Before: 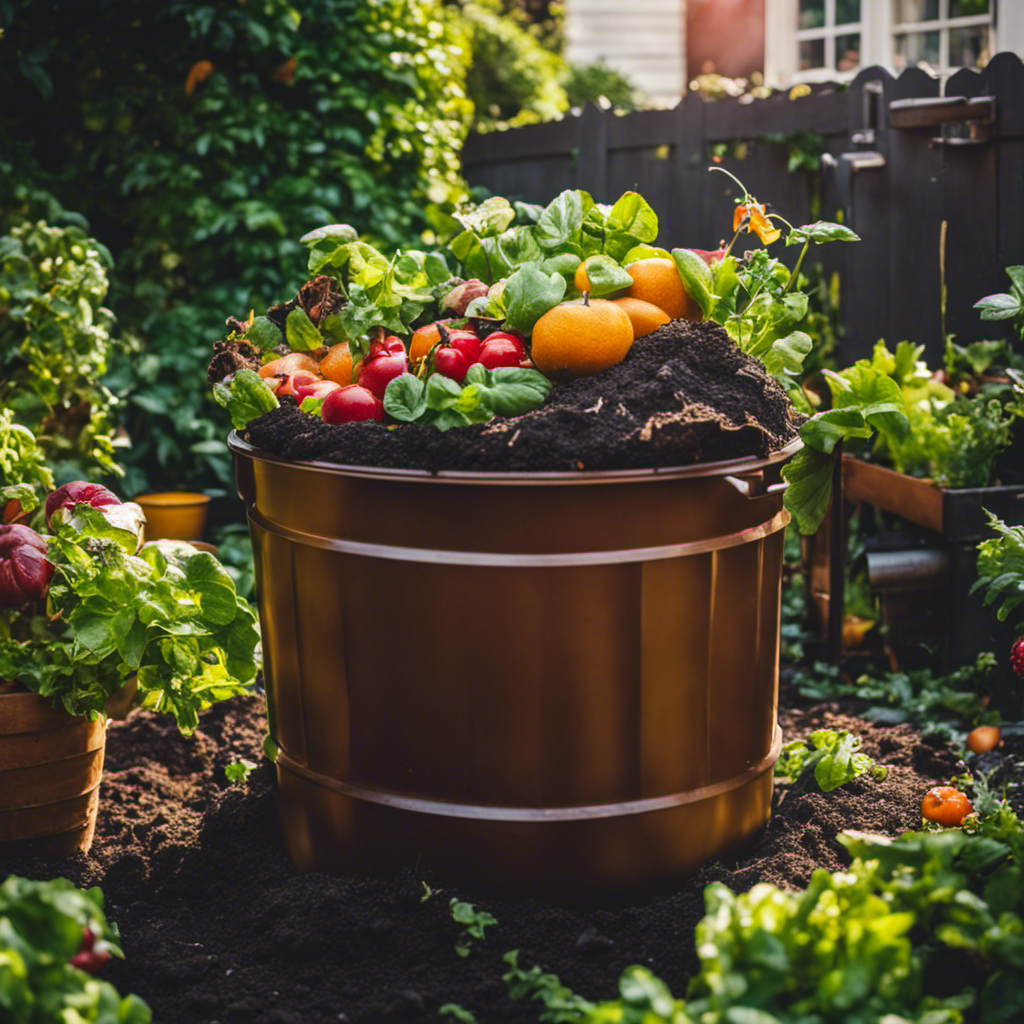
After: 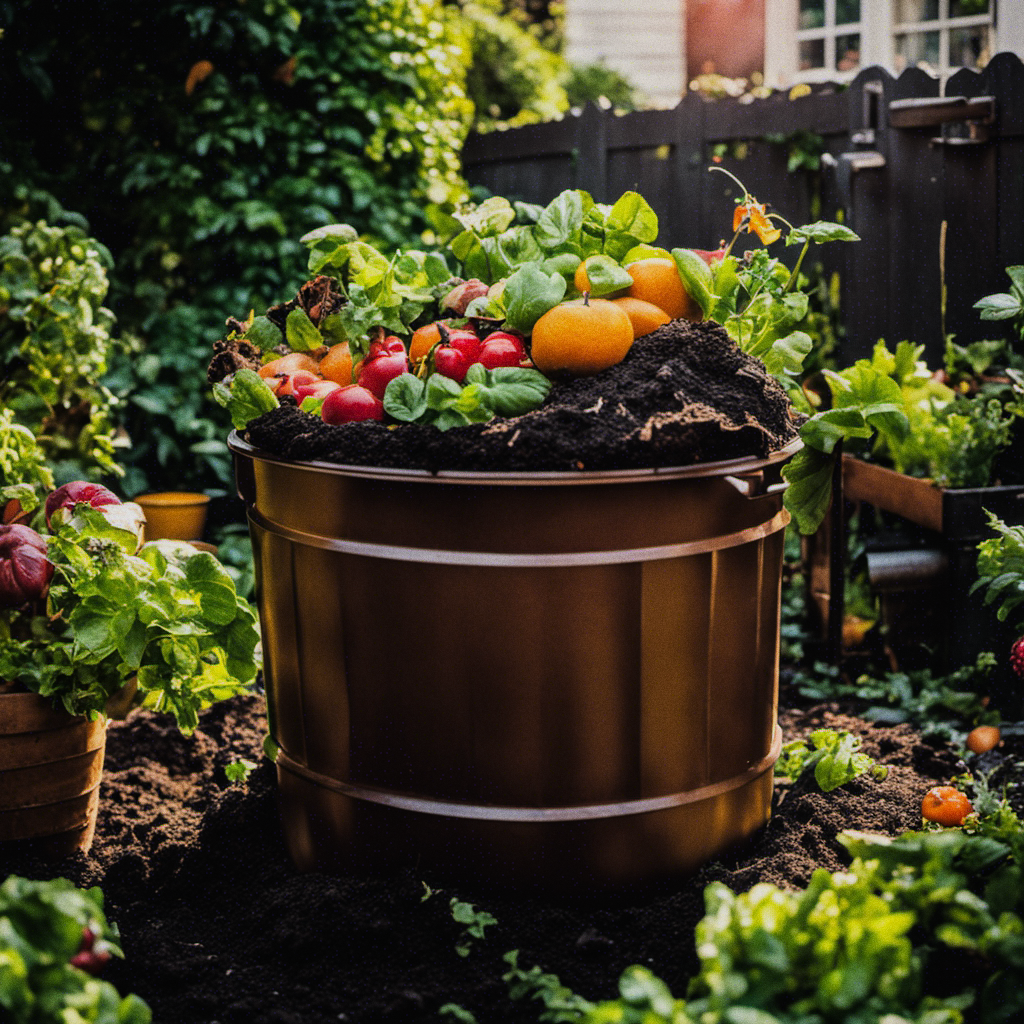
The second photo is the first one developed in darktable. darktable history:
filmic rgb: threshold 3 EV, hardness 4.17, latitude 50%, contrast 1.1, preserve chrominance max RGB, color science v6 (2022), contrast in shadows safe, contrast in highlights safe, enable highlight reconstruction true
shadows and highlights: radius 331.84, shadows 53.55, highlights -100, compress 94.63%, highlights color adjustment 73.23%, soften with gaussian
exposure: exposure -0.041 EV, compensate highlight preservation false
grain: coarseness 0.09 ISO
